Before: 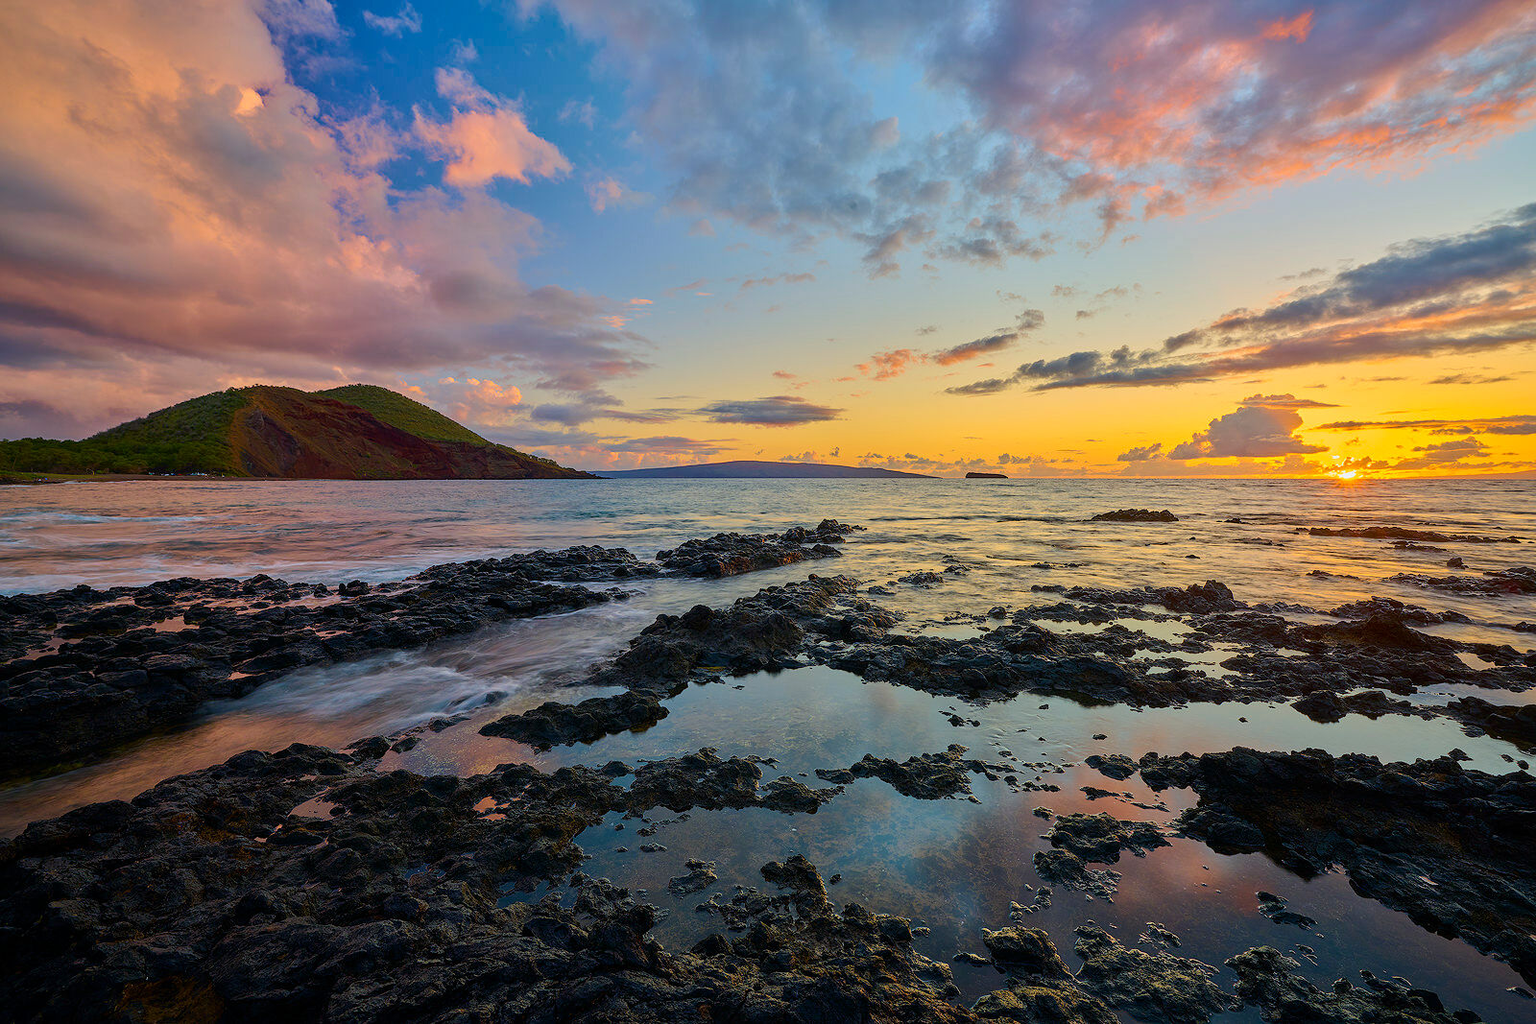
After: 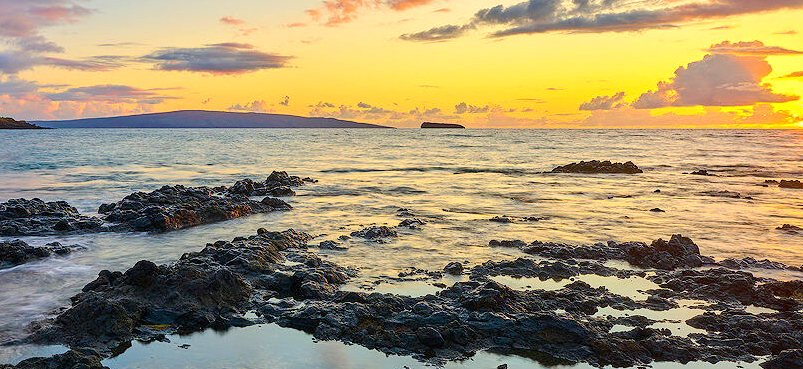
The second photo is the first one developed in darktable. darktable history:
crop: left 36.607%, top 34.735%, right 13.146%, bottom 30.611%
exposure: exposure 0.564 EV, compensate highlight preservation false
